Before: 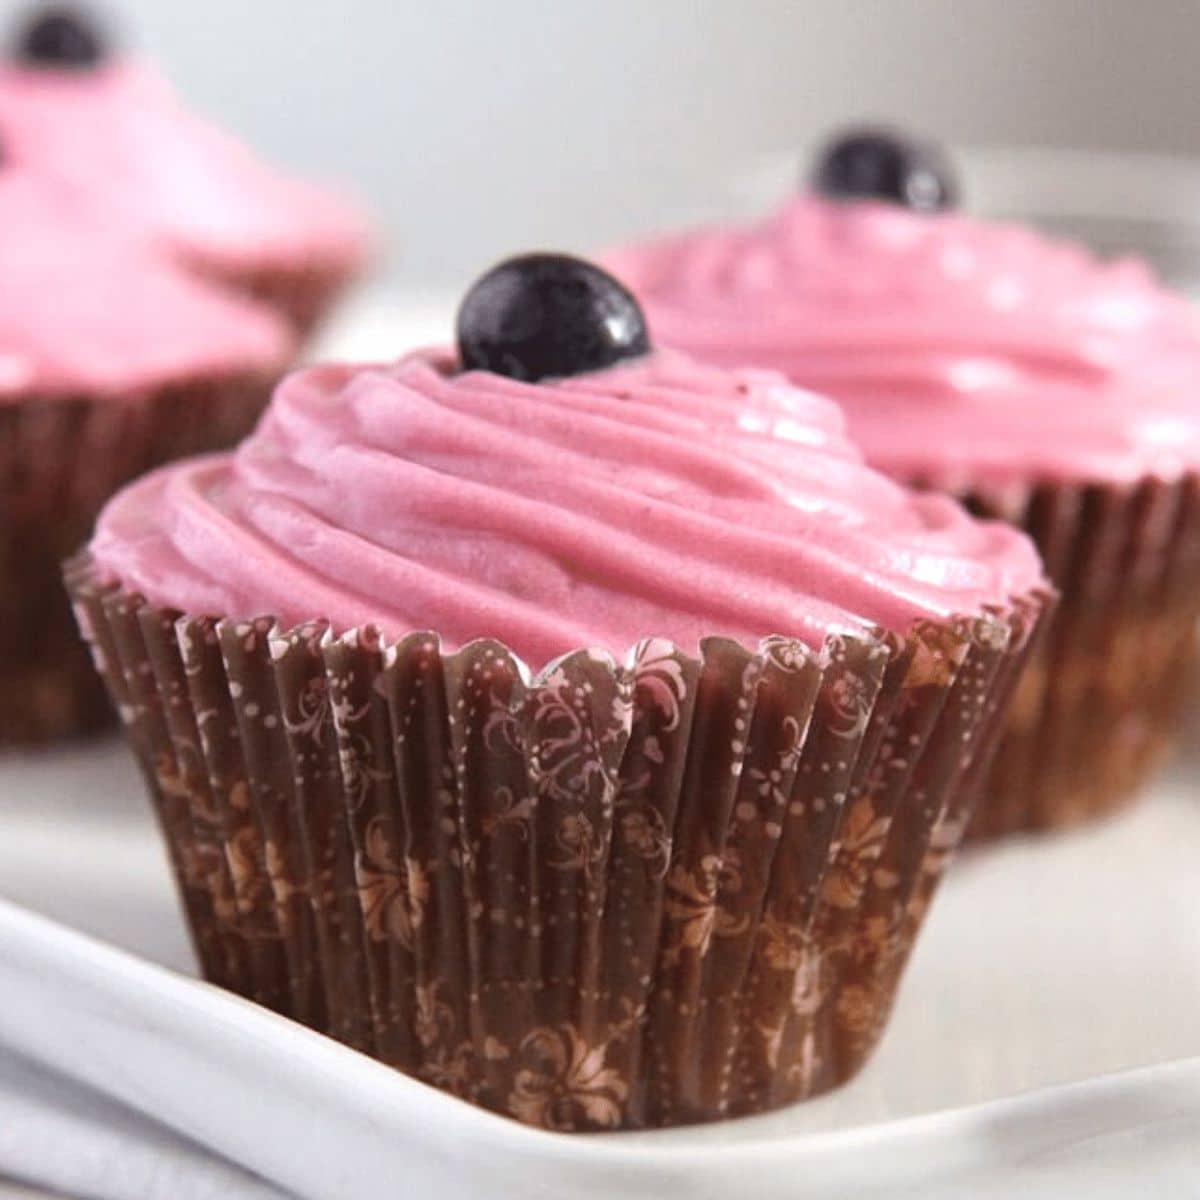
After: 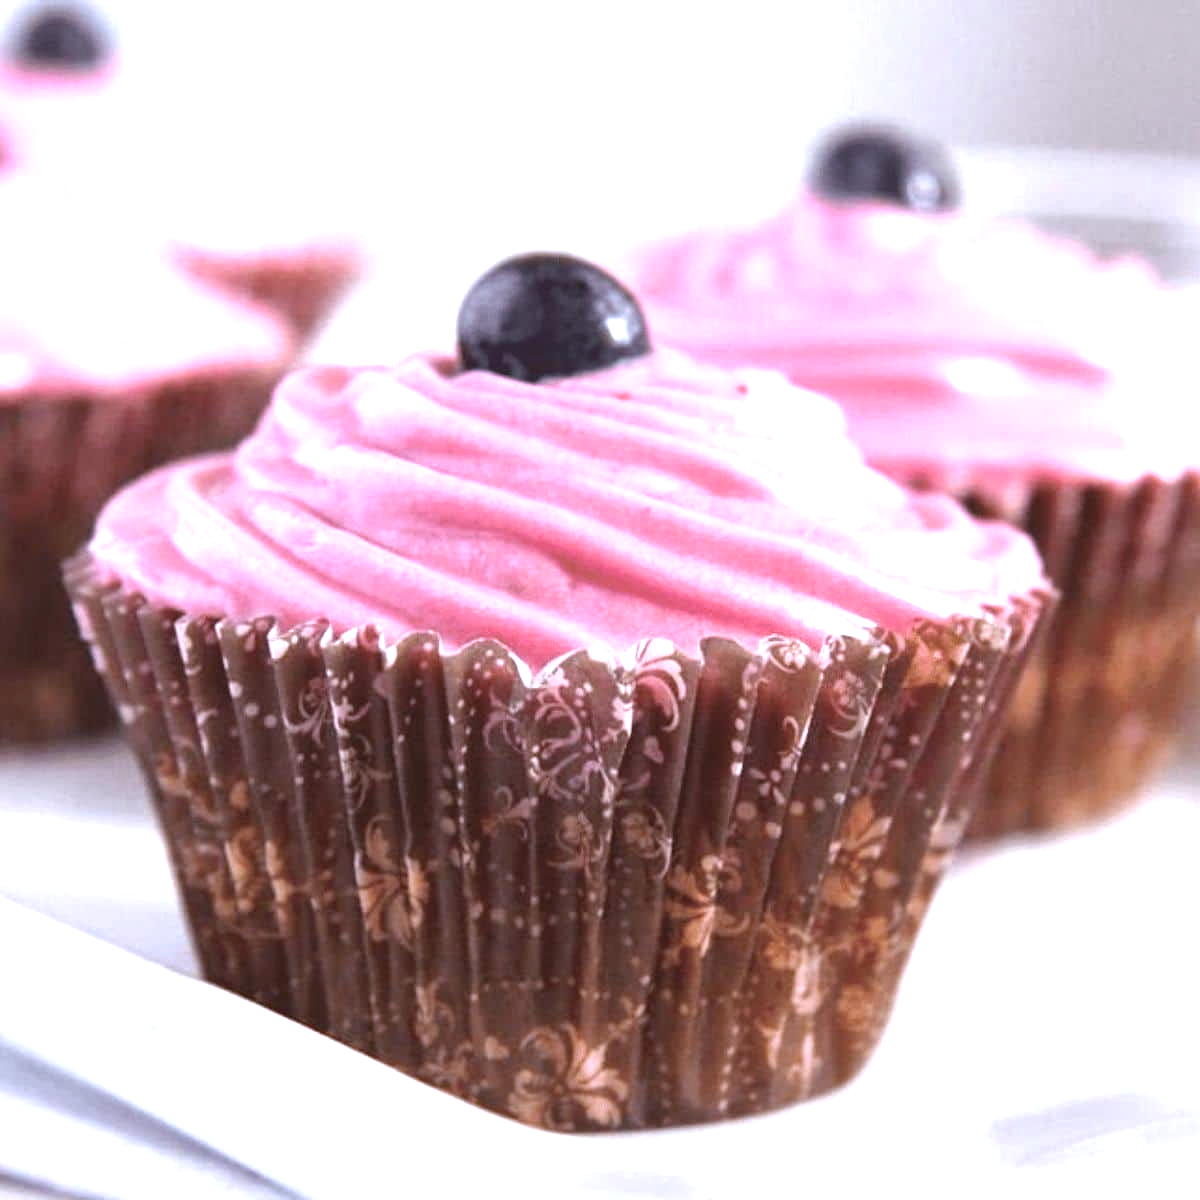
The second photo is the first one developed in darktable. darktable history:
white balance: red 0.967, blue 1.119, emerald 0.756
exposure: black level correction 0, exposure 0.877 EV, compensate exposure bias true, compensate highlight preservation false
local contrast: mode bilateral grid, contrast 20, coarseness 50, detail 120%, midtone range 0.2
